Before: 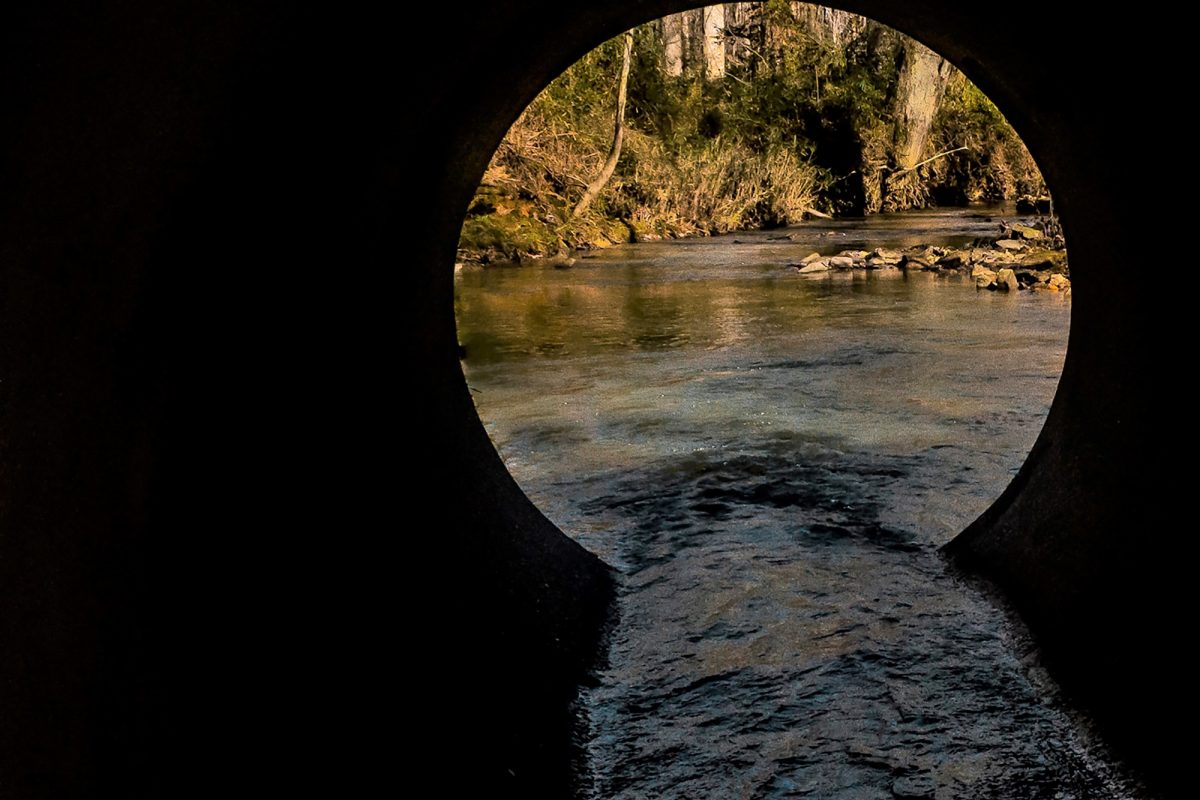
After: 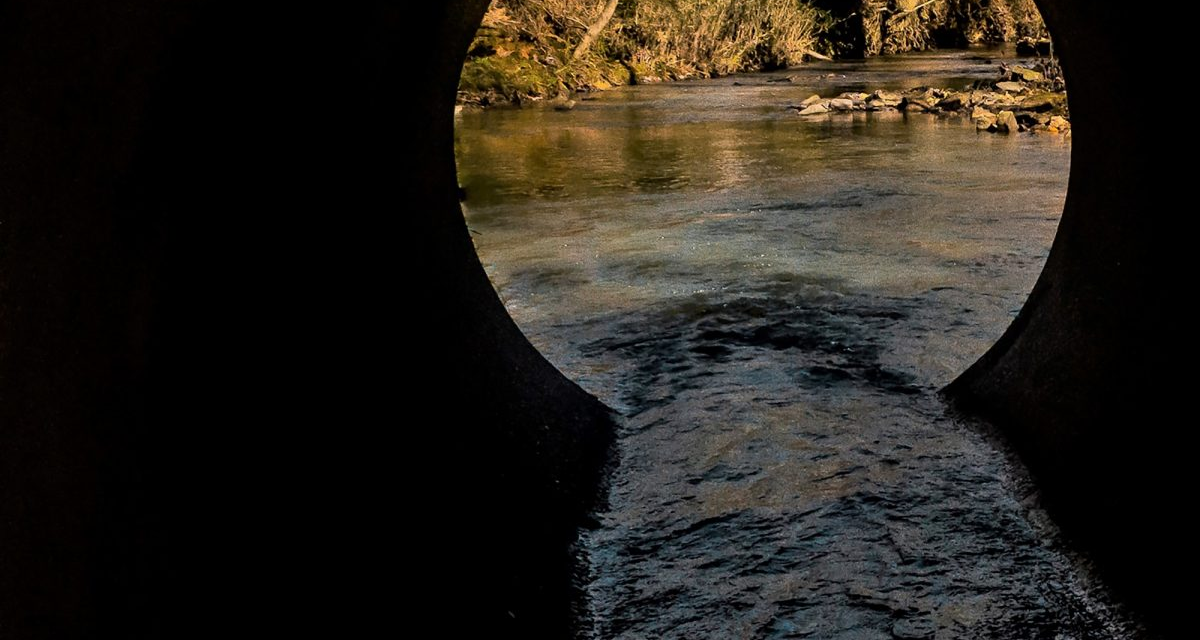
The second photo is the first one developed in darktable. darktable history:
crop and rotate: top 19.95%
